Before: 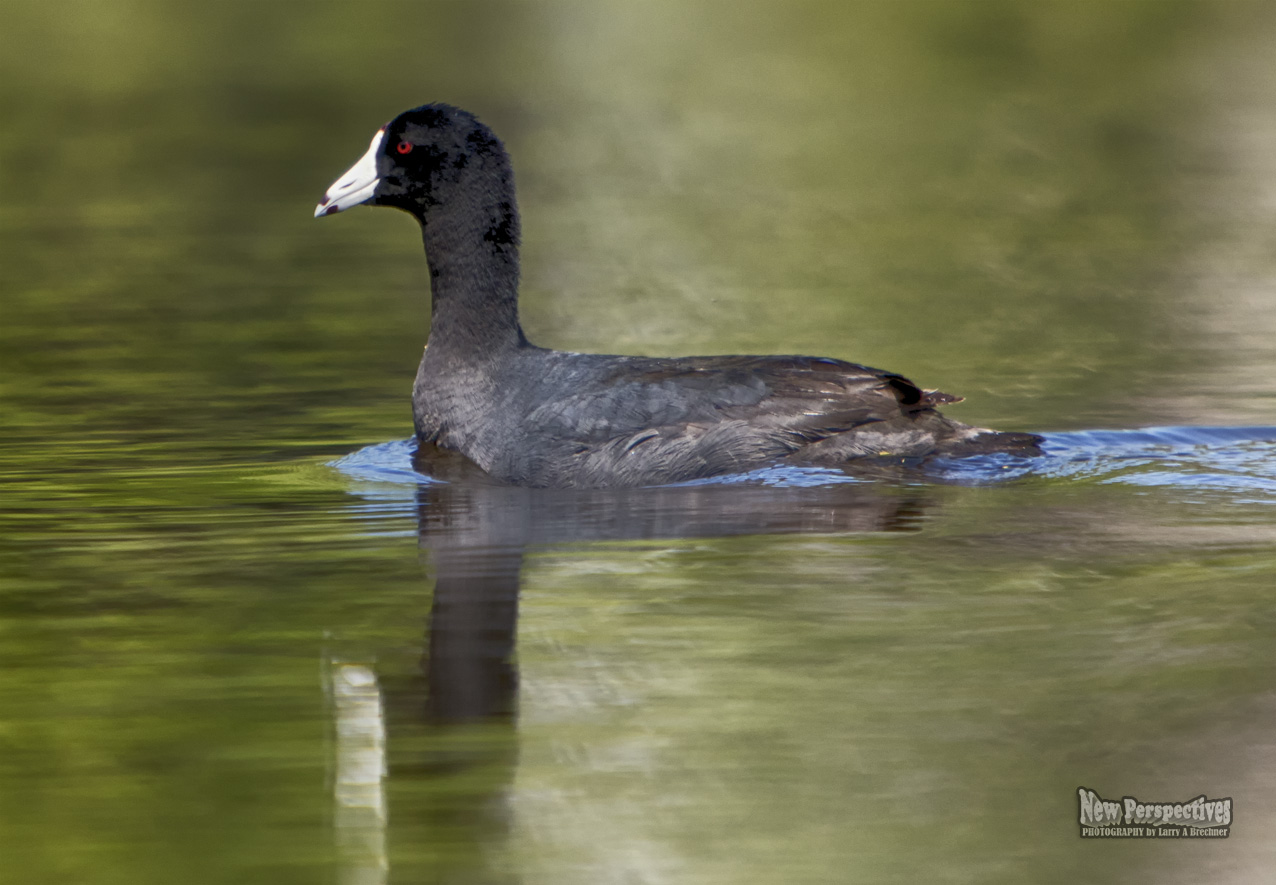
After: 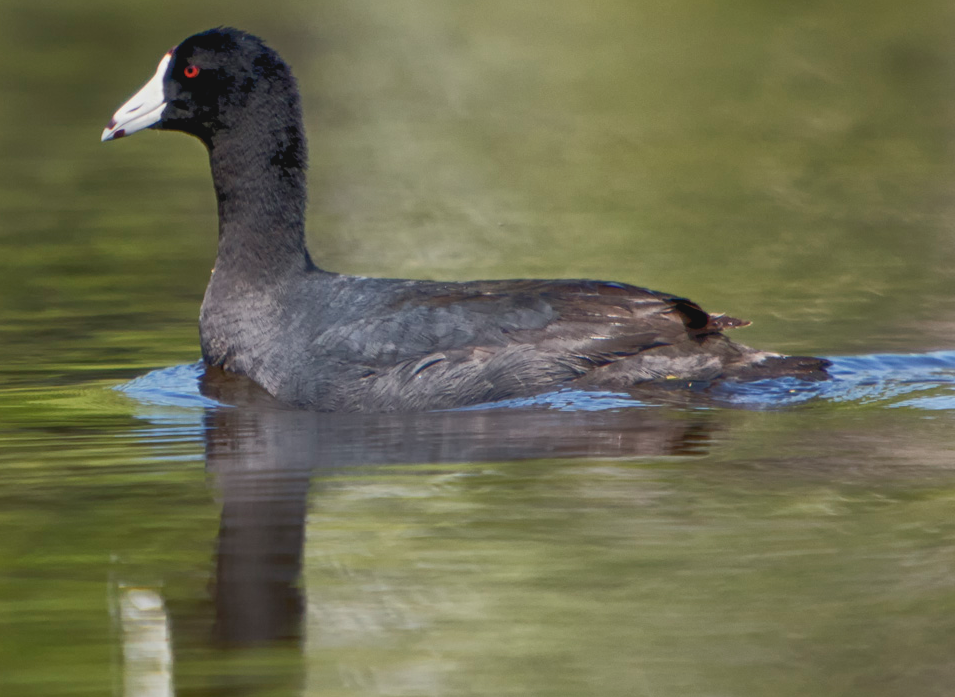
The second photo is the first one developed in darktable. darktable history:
contrast brightness saturation: contrast -0.1, saturation -0.1
crop: left 16.768%, top 8.653%, right 8.362%, bottom 12.485%
shadows and highlights: low approximation 0.01, soften with gaussian
